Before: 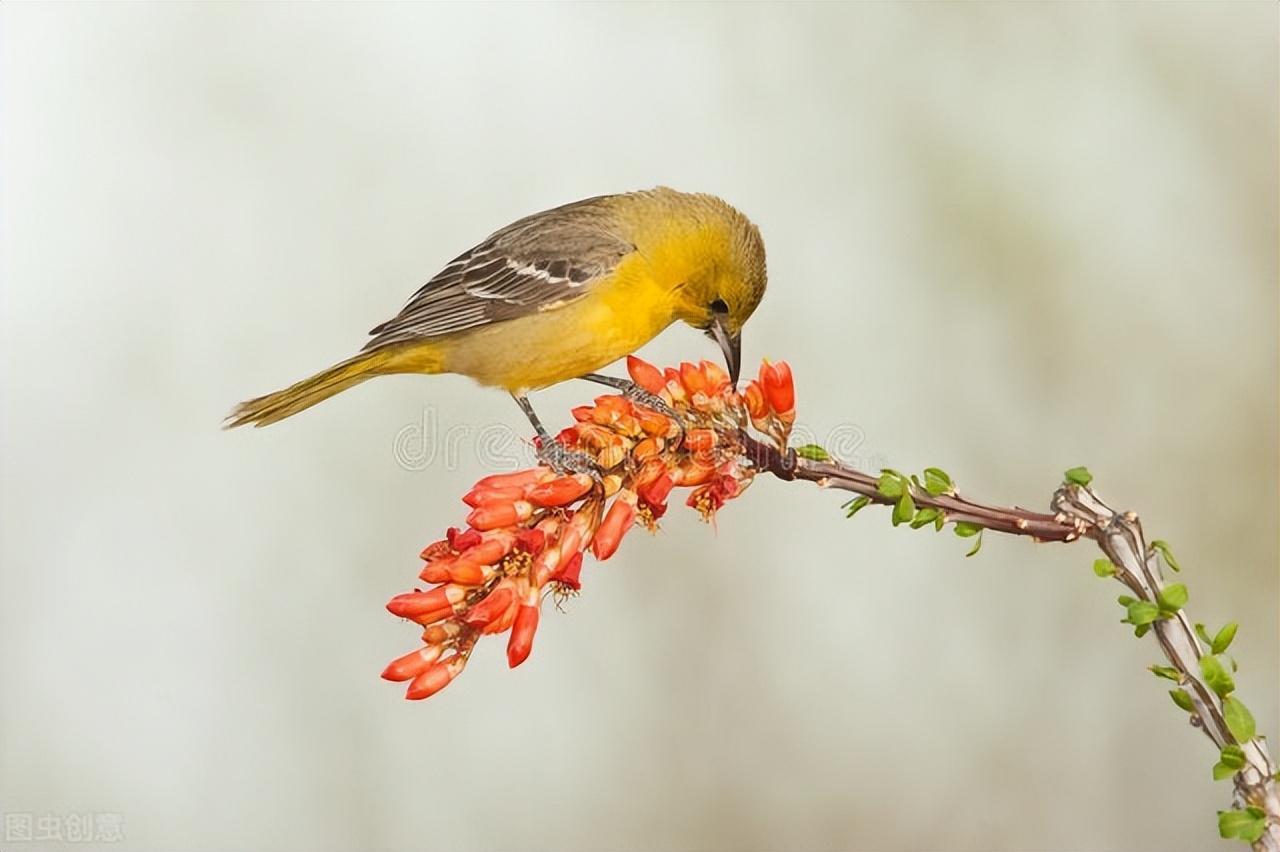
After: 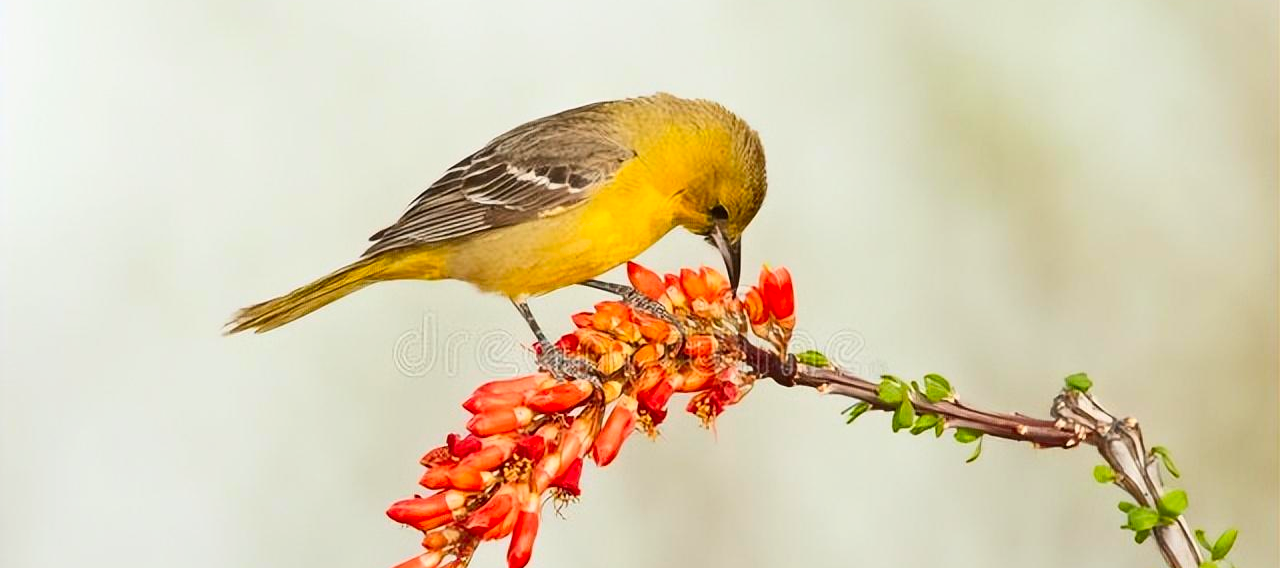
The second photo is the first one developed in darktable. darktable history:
crop: top 11.142%, bottom 22.098%
contrast brightness saturation: contrast 0.172, saturation 0.299
